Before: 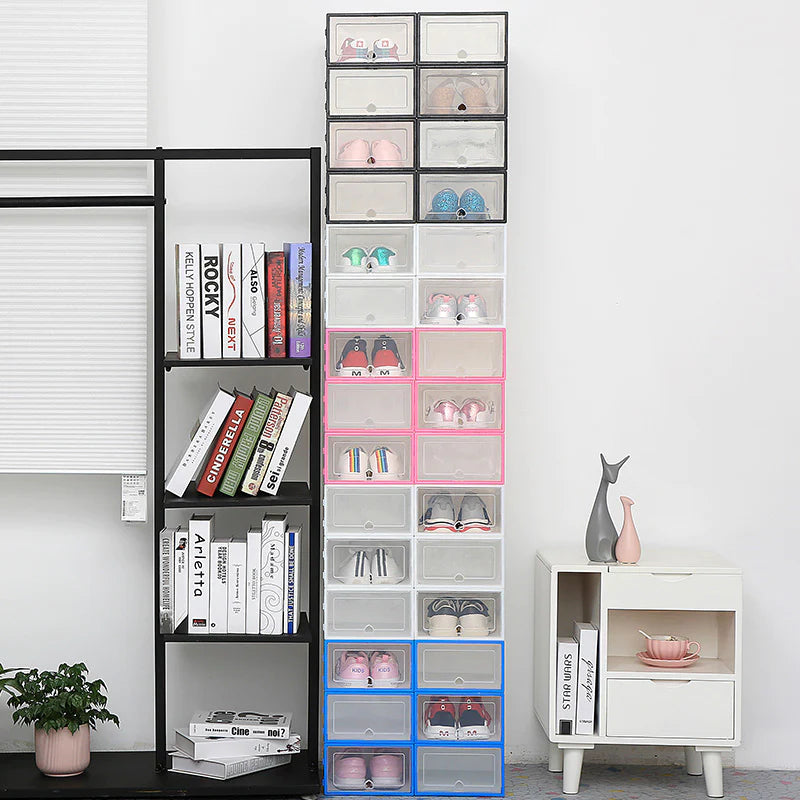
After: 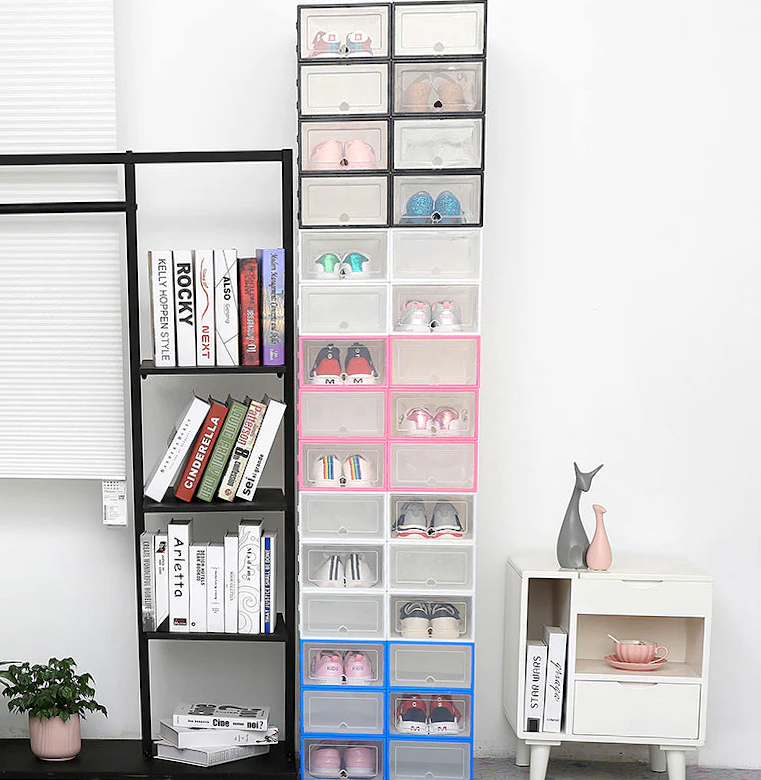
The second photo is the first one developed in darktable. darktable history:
exposure: black level correction 0.002, exposure 0.15 EV, compensate highlight preservation false
rotate and perspective: rotation 0.074°, lens shift (vertical) 0.096, lens shift (horizontal) -0.041, crop left 0.043, crop right 0.952, crop top 0.024, crop bottom 0.979
